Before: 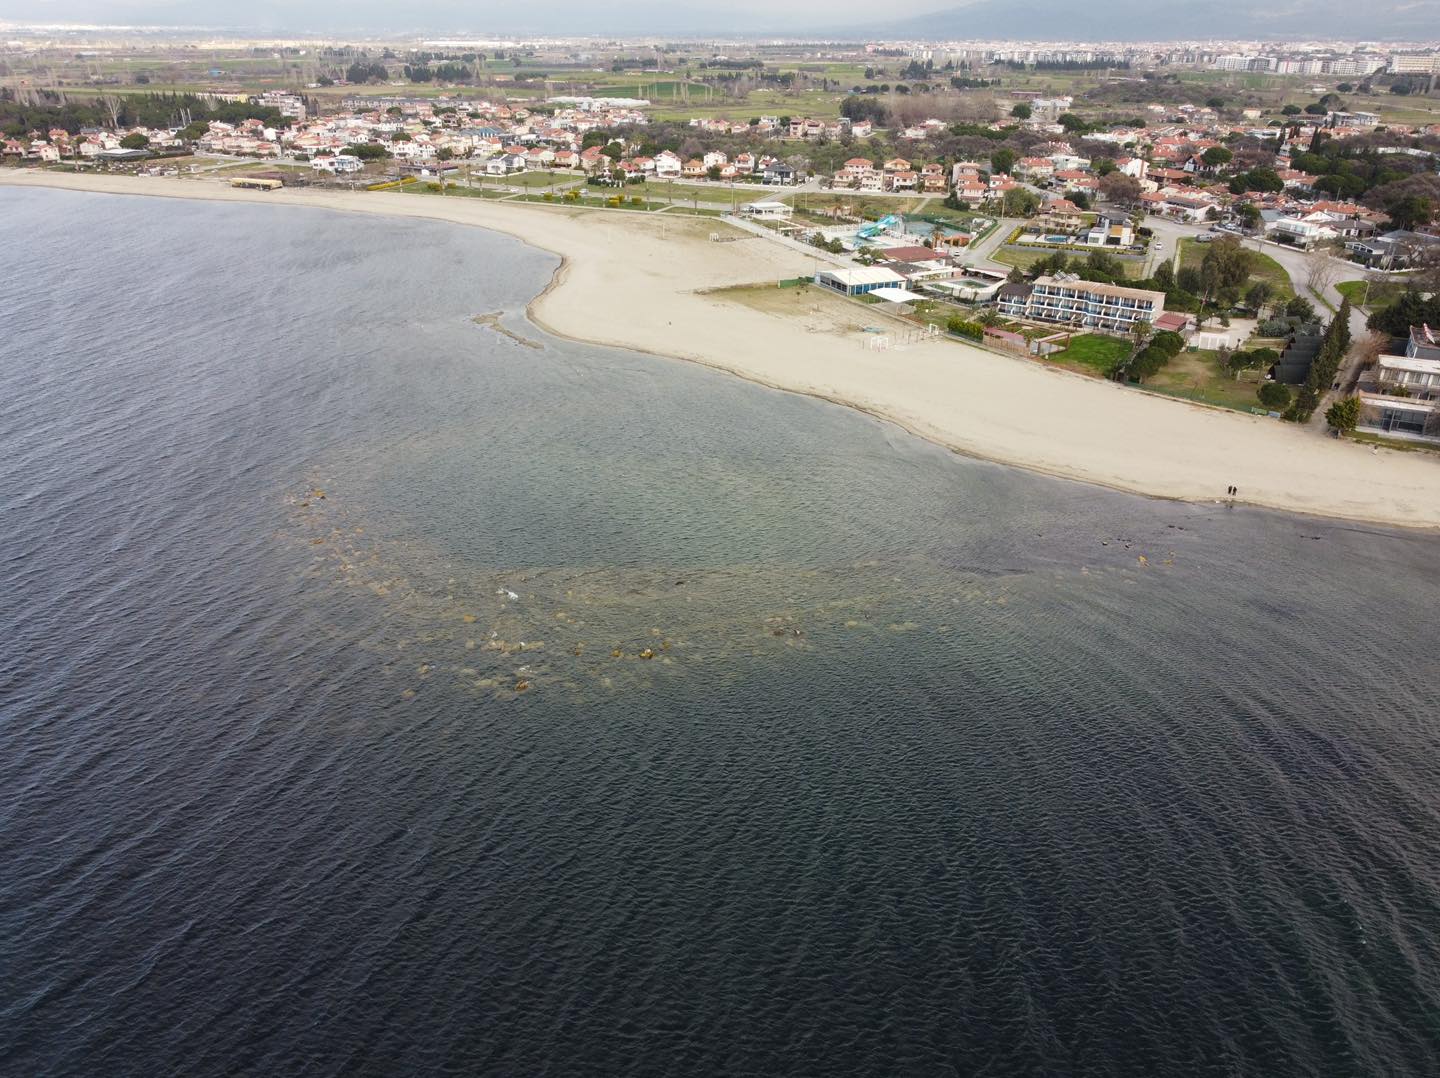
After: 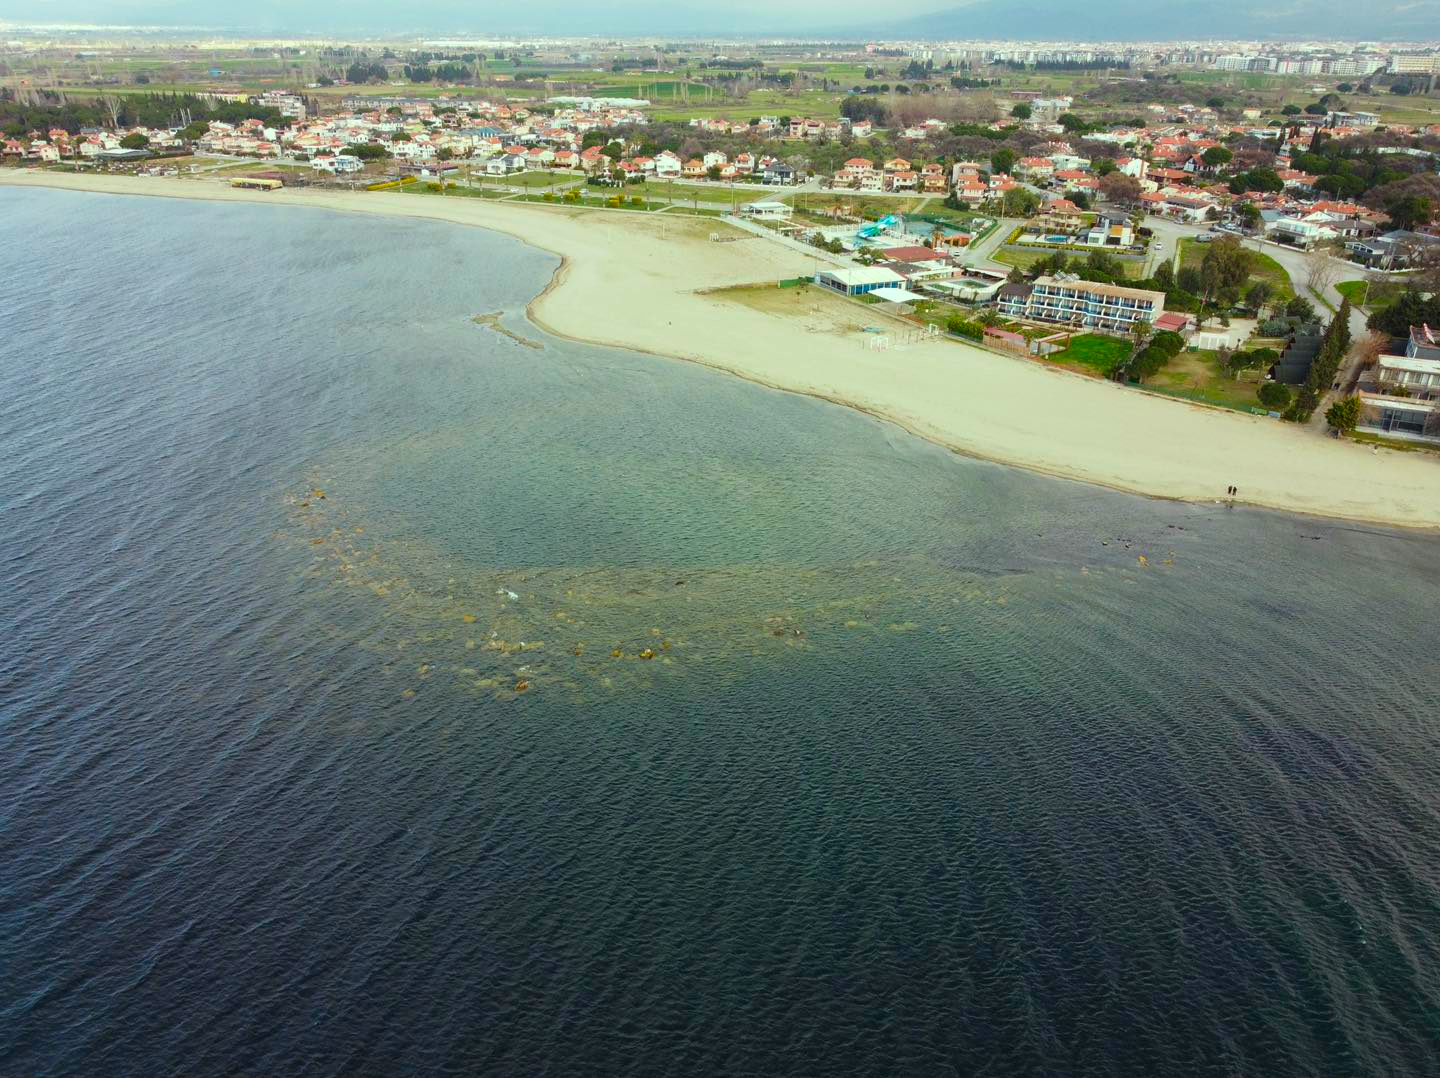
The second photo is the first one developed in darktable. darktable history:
color contrast: green-magenta contrast 1.69, blue-yellow contrast 1.49
color correction: highlights a* -8, highlights b* 3.1
